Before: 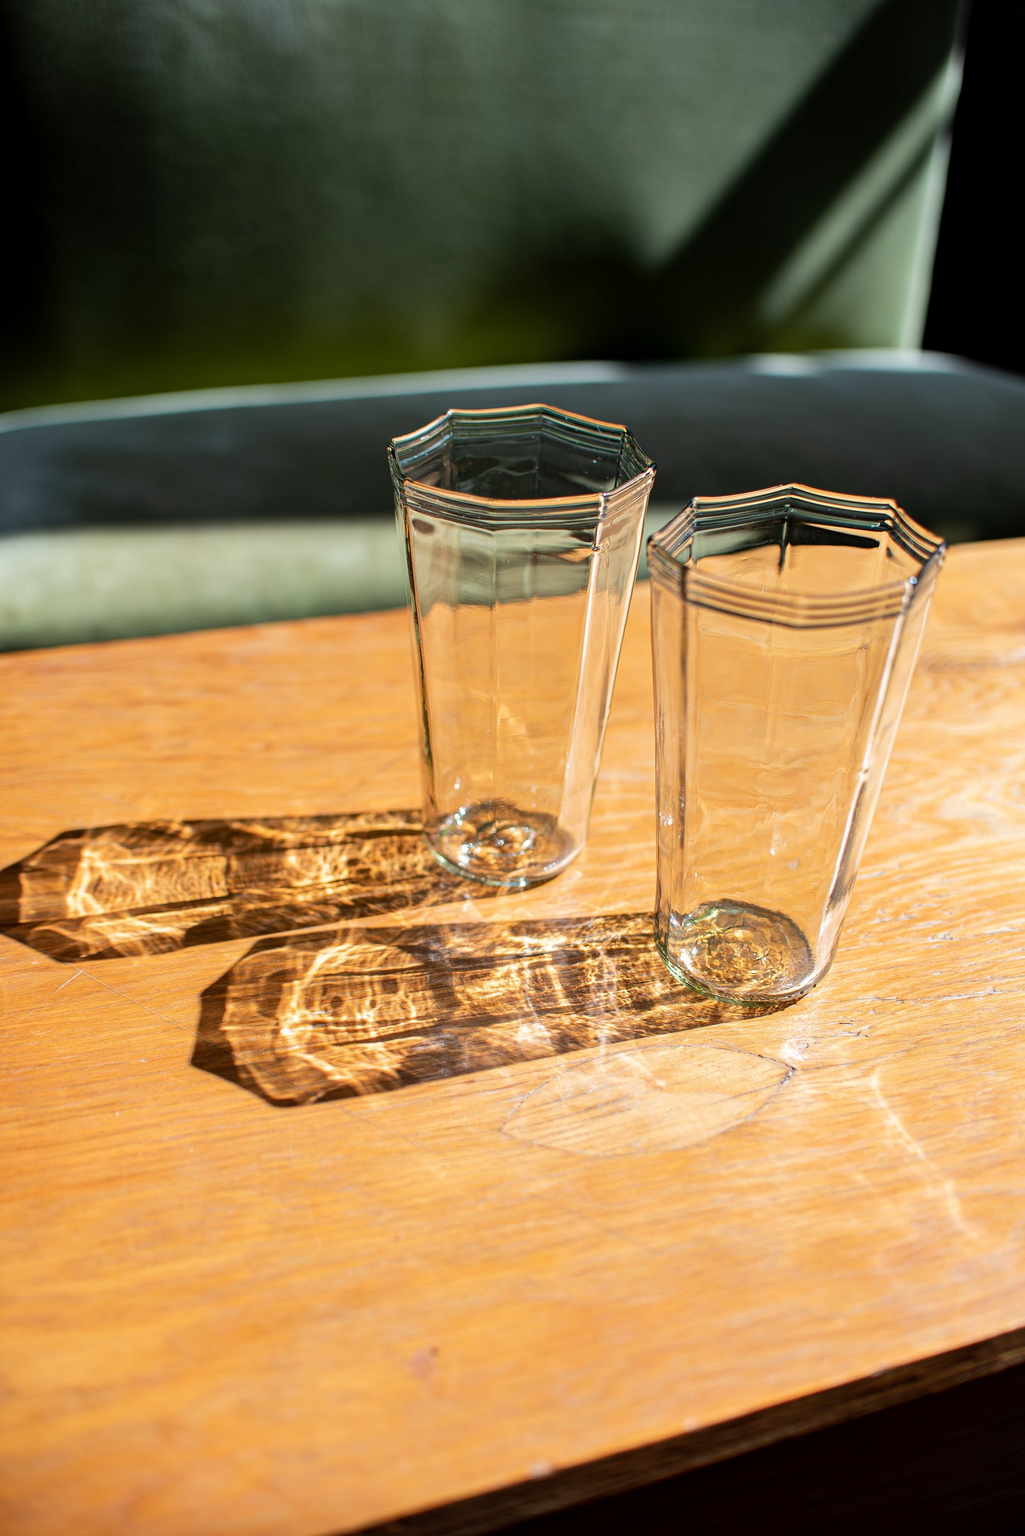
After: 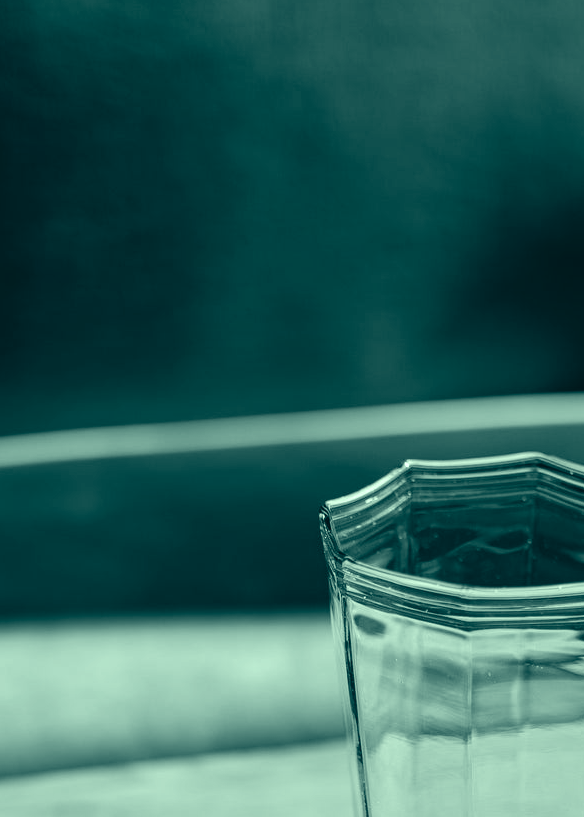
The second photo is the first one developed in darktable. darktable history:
exposure: exposure 0.271 EV, compensate highlight preservation false
crop: left 15.745%, top 5.444%, right 43.809%, bottom 56.808%
contrast brightness saturation: saturation -0.989
color correction: highlights a* -19.48, highlights b* 9.8, shadows a* -21.07, shadows b* -11.18
